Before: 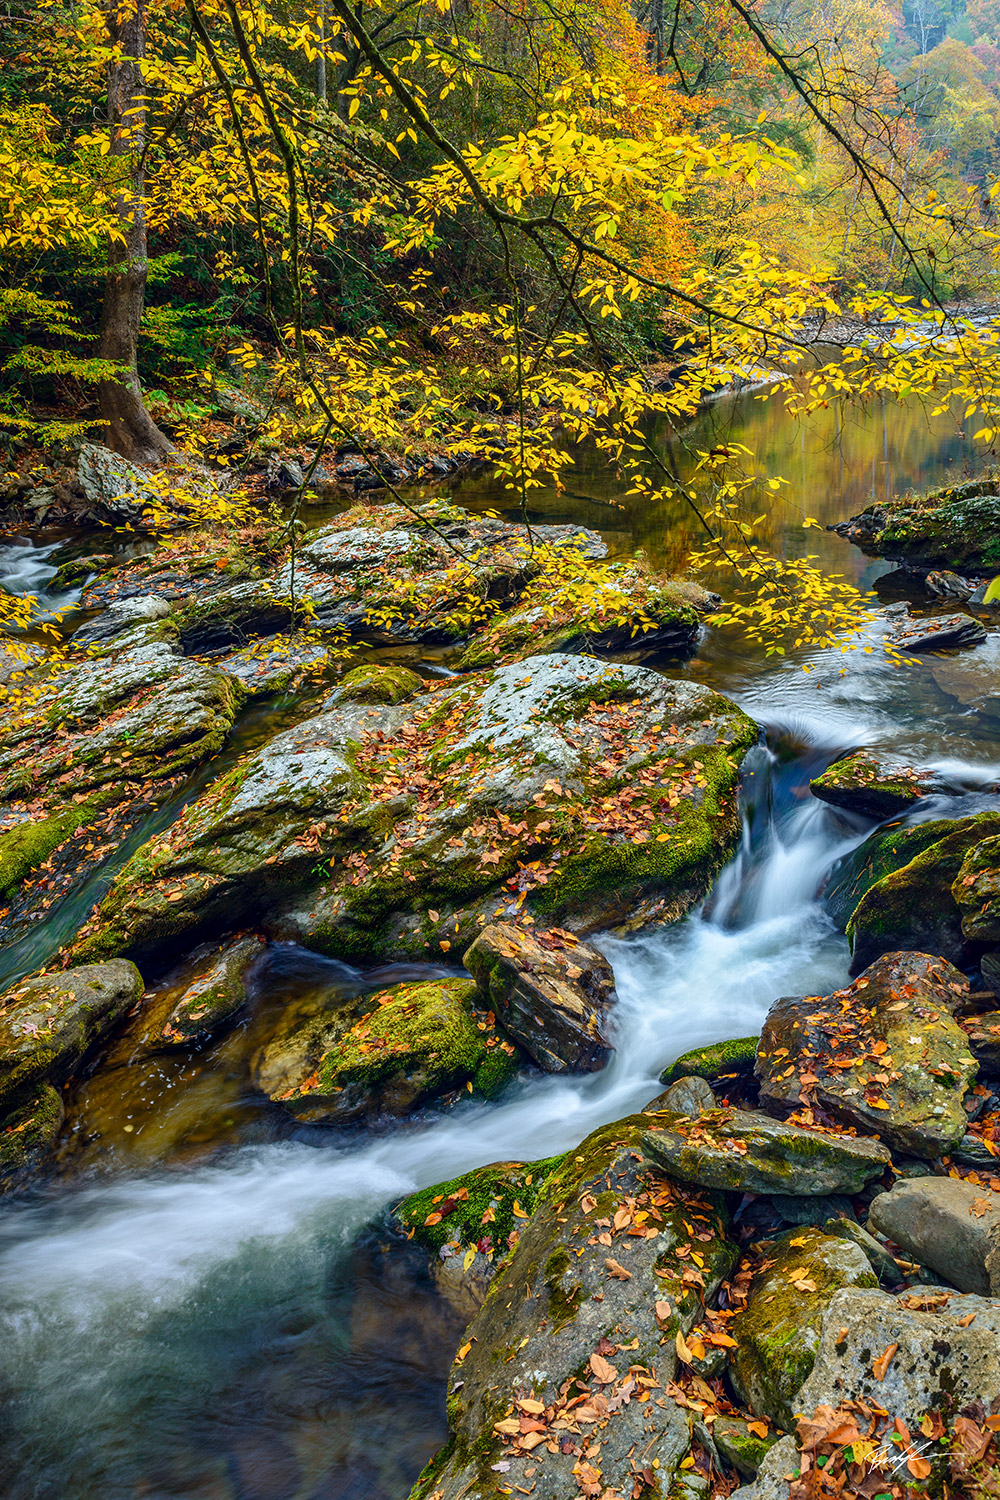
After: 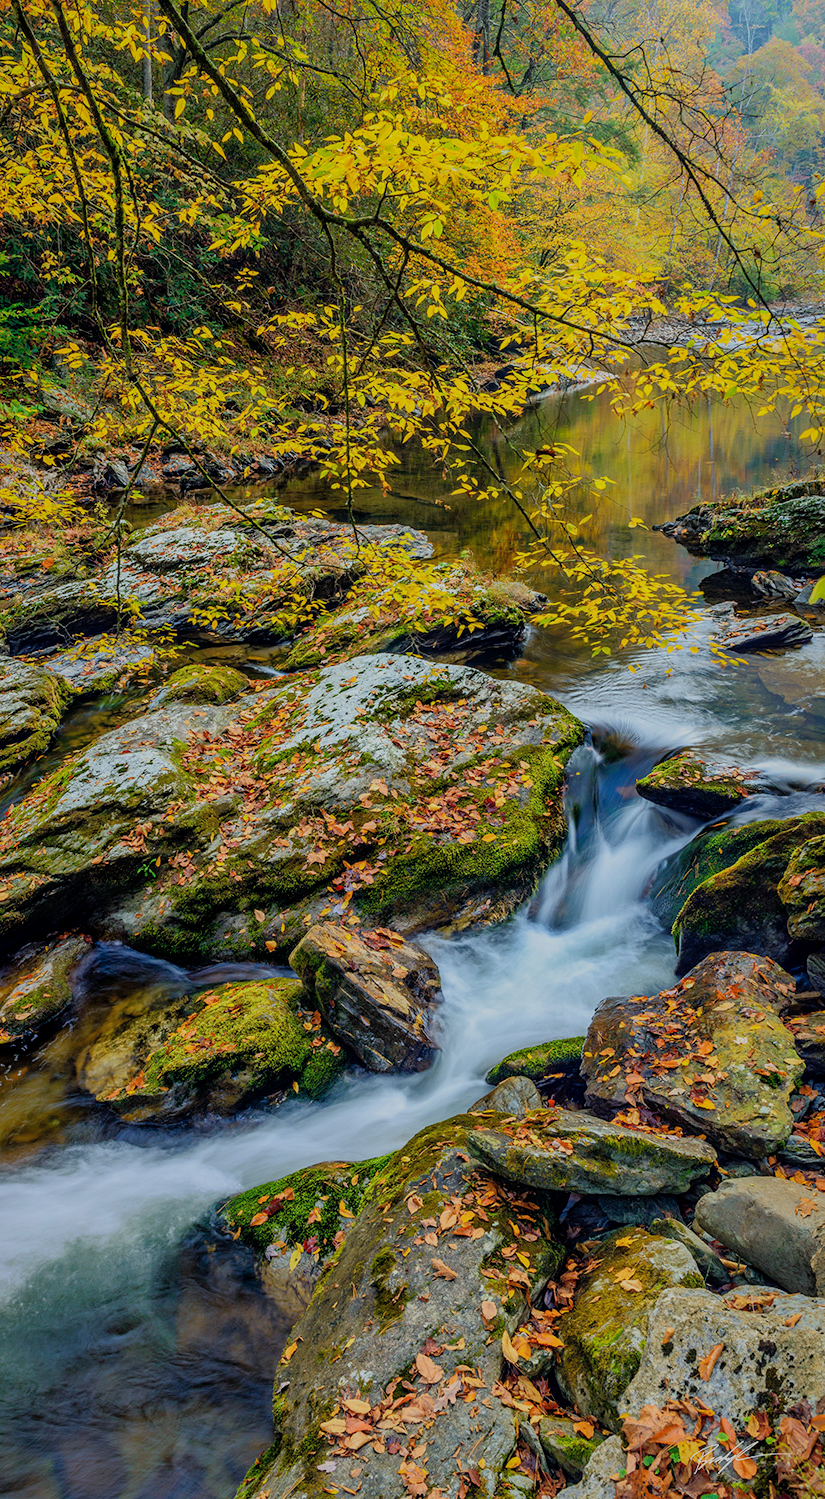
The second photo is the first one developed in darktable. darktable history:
filmic rgb: middle gray luminance 18.38%, black relative exposure -9.02 EV, white relative exposure 3.73 EV, target black luminance 0%, hardness 4.86, latitude 68.05%, contrast 0.949, highlights saturation mix 18.74%, shadows ↔ highlights balance 20.69%
crop: left 17.426%, bottom 0.045%
shadows and highlights: on, module defaults
